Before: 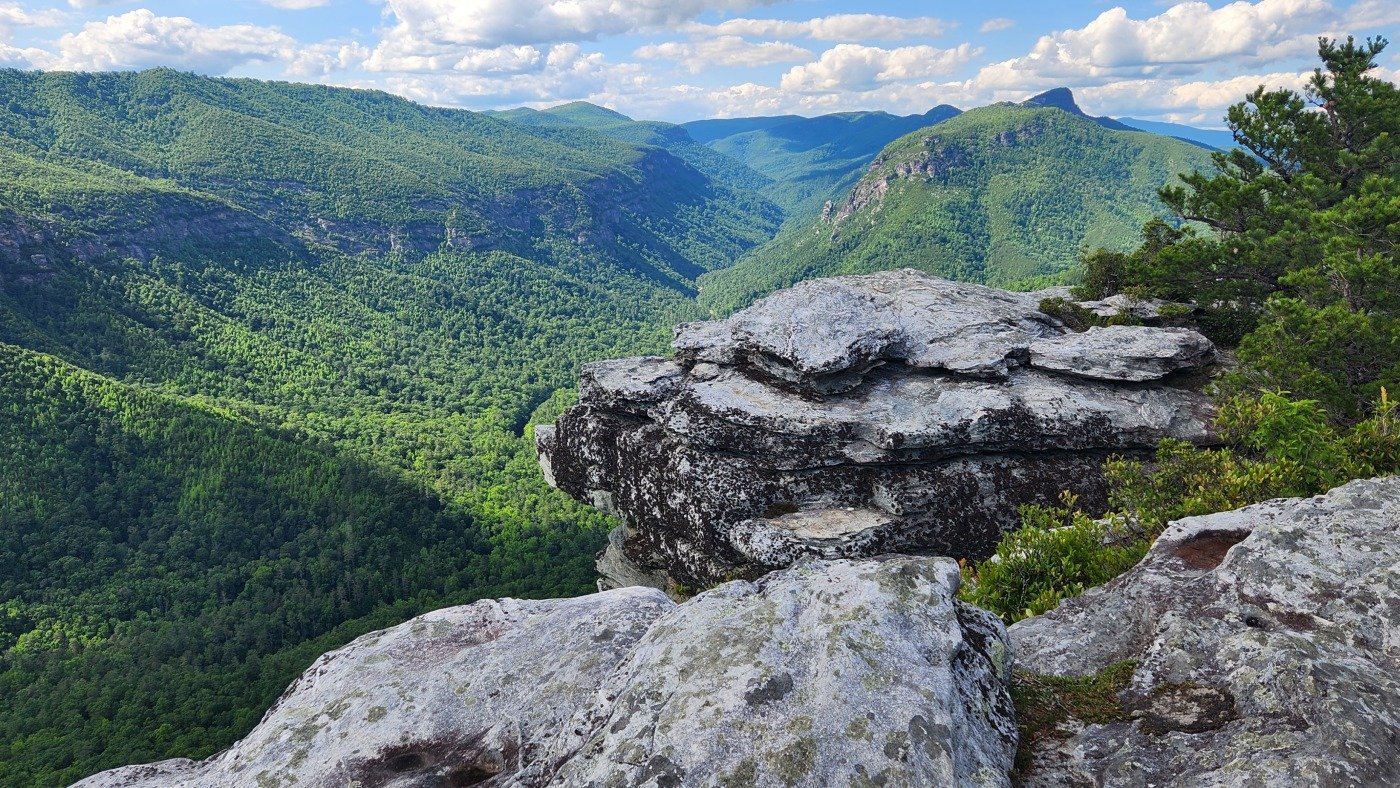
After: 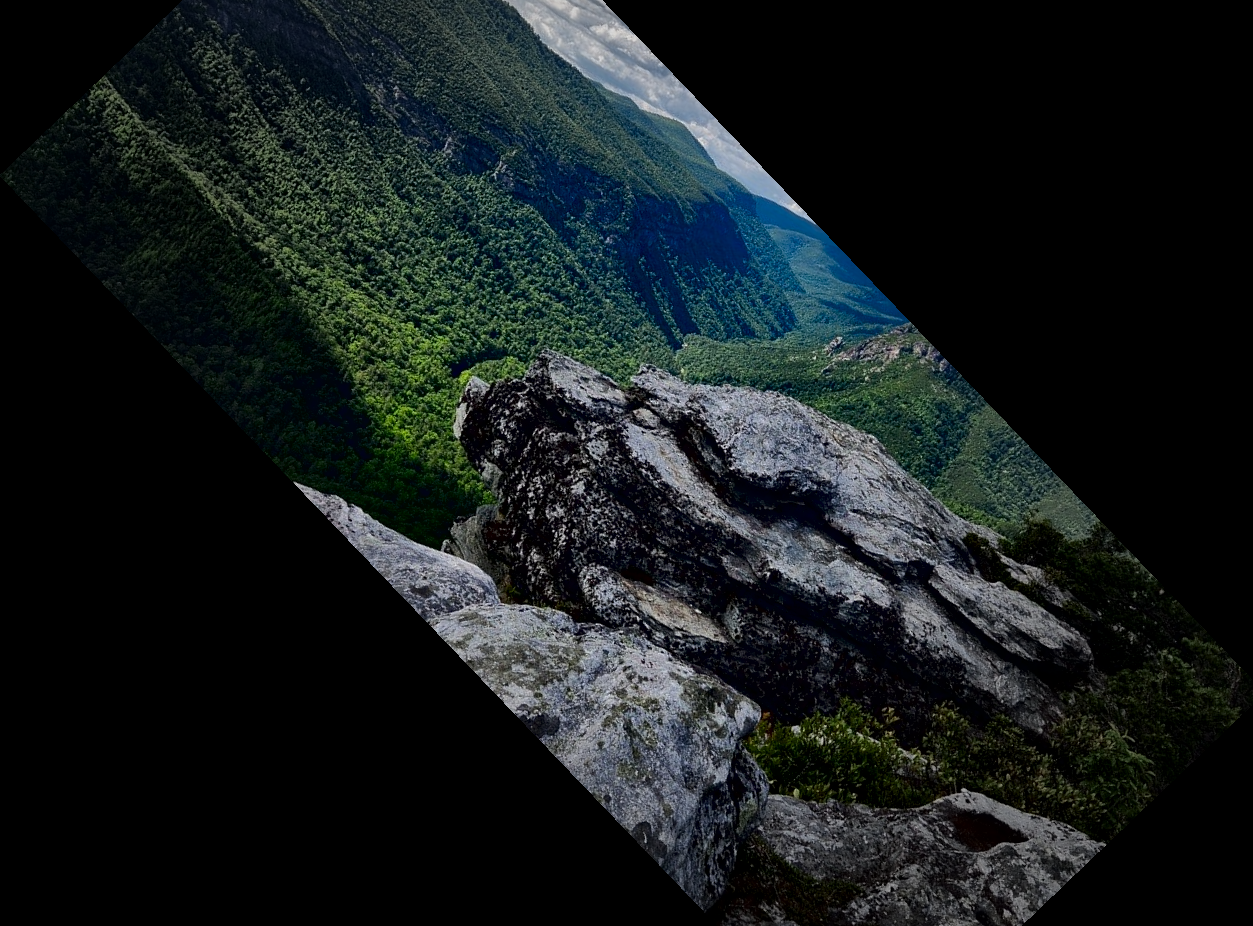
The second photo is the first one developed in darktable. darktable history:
vignetting: fall-off start 40%, fall-off radius 40%
local contrast: mode bilateral grid, contrast 50, coarseness 50, detail 150%, midtone range 0.2
rotate and perspective: rotation -14.8°, crop left 0.1, crop right 0.903, crop top 0.25, crop bottom 0.748
crop and rotate: angle -46.26°, top 16.234%, right 0.912%, bottom 11.704%
contrast brightness saturation: brightness -0.52
